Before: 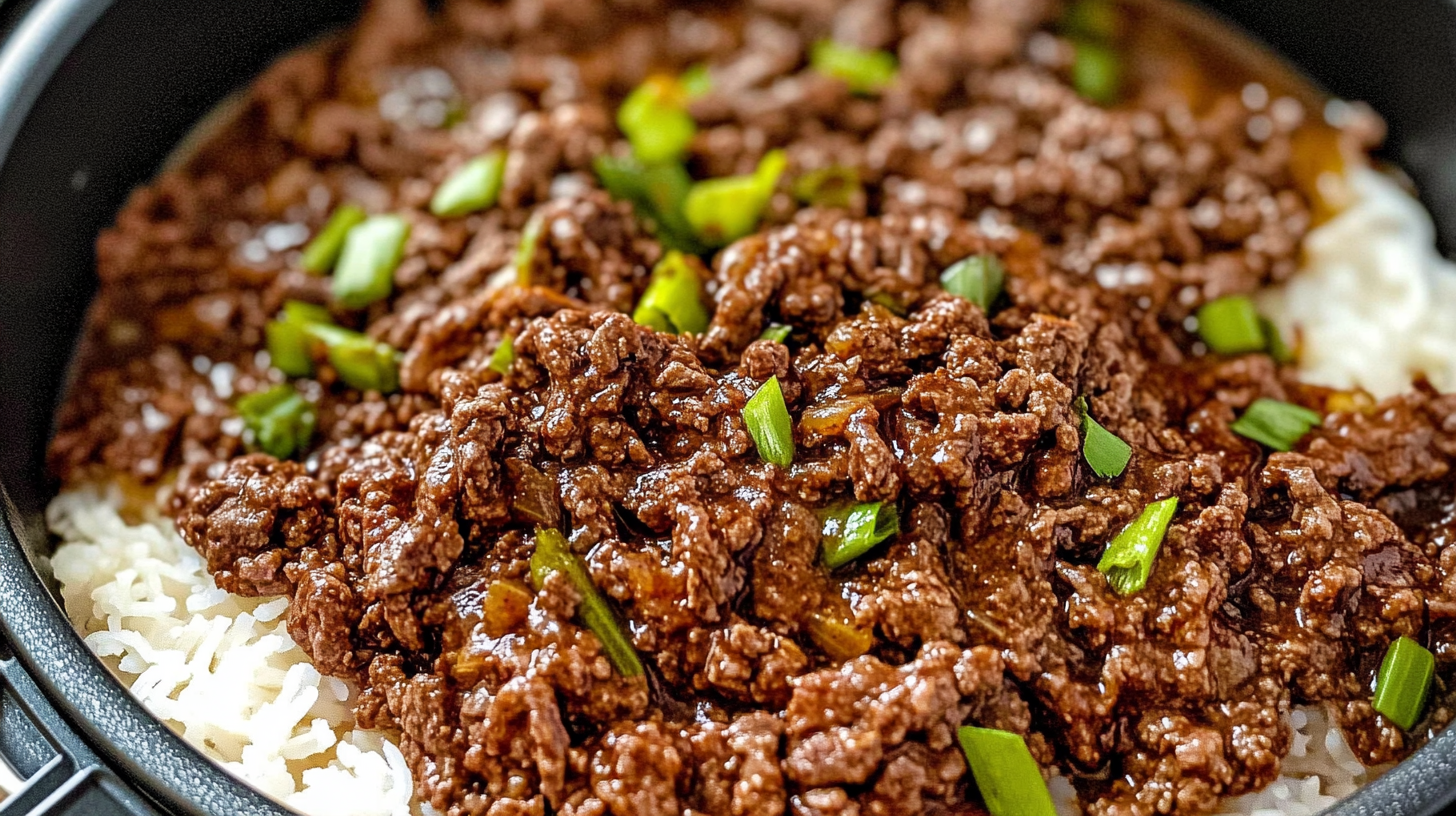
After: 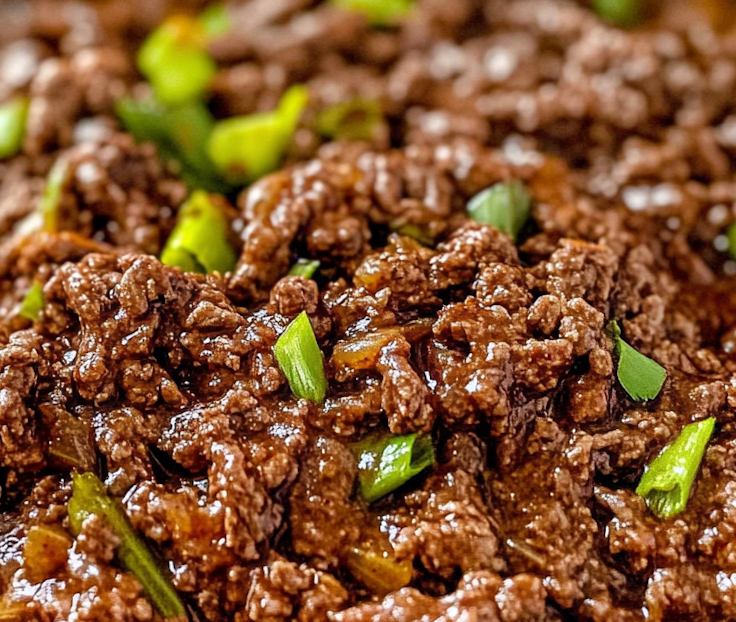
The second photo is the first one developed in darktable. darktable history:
crop: left 32.075%, top 10.976%, right 18.355%, bottom 17.596%
rotate and perspective: rotation -2.22°, lens shift (horizontal) -0.022, automatic cropping off
